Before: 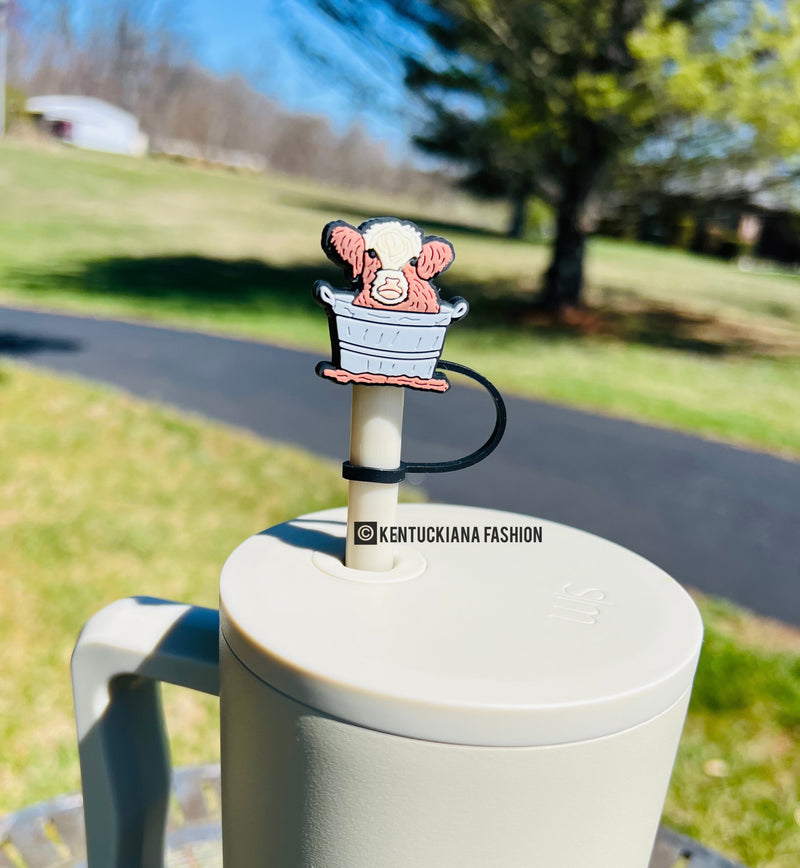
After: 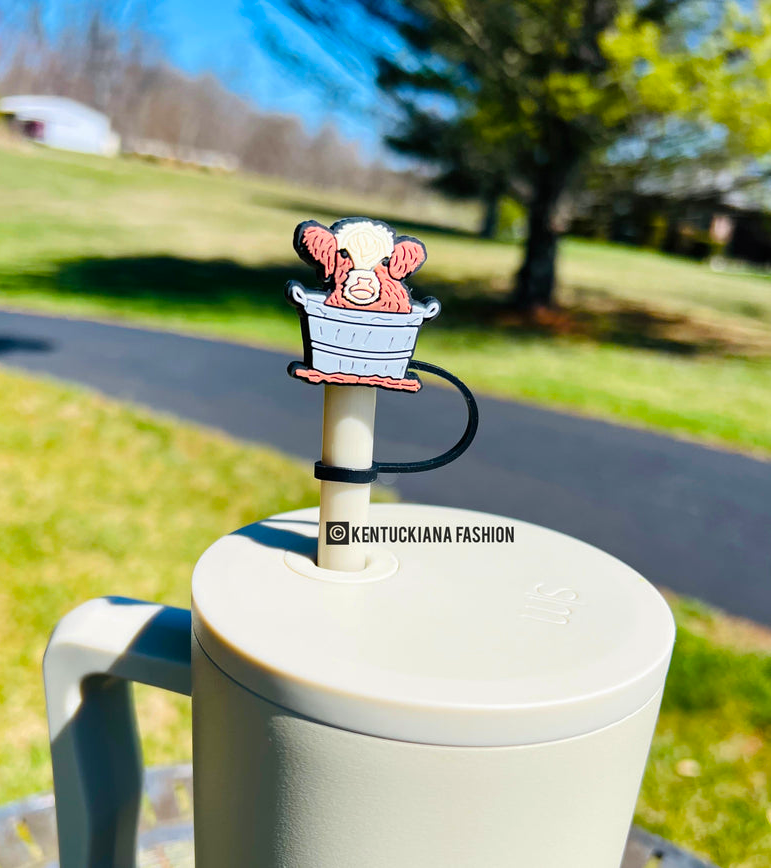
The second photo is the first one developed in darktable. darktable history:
color balance rgb: perceptual saturation grading › global saturation 30.496%, contrast 3.998%
crop and rotate: left 3.523%
